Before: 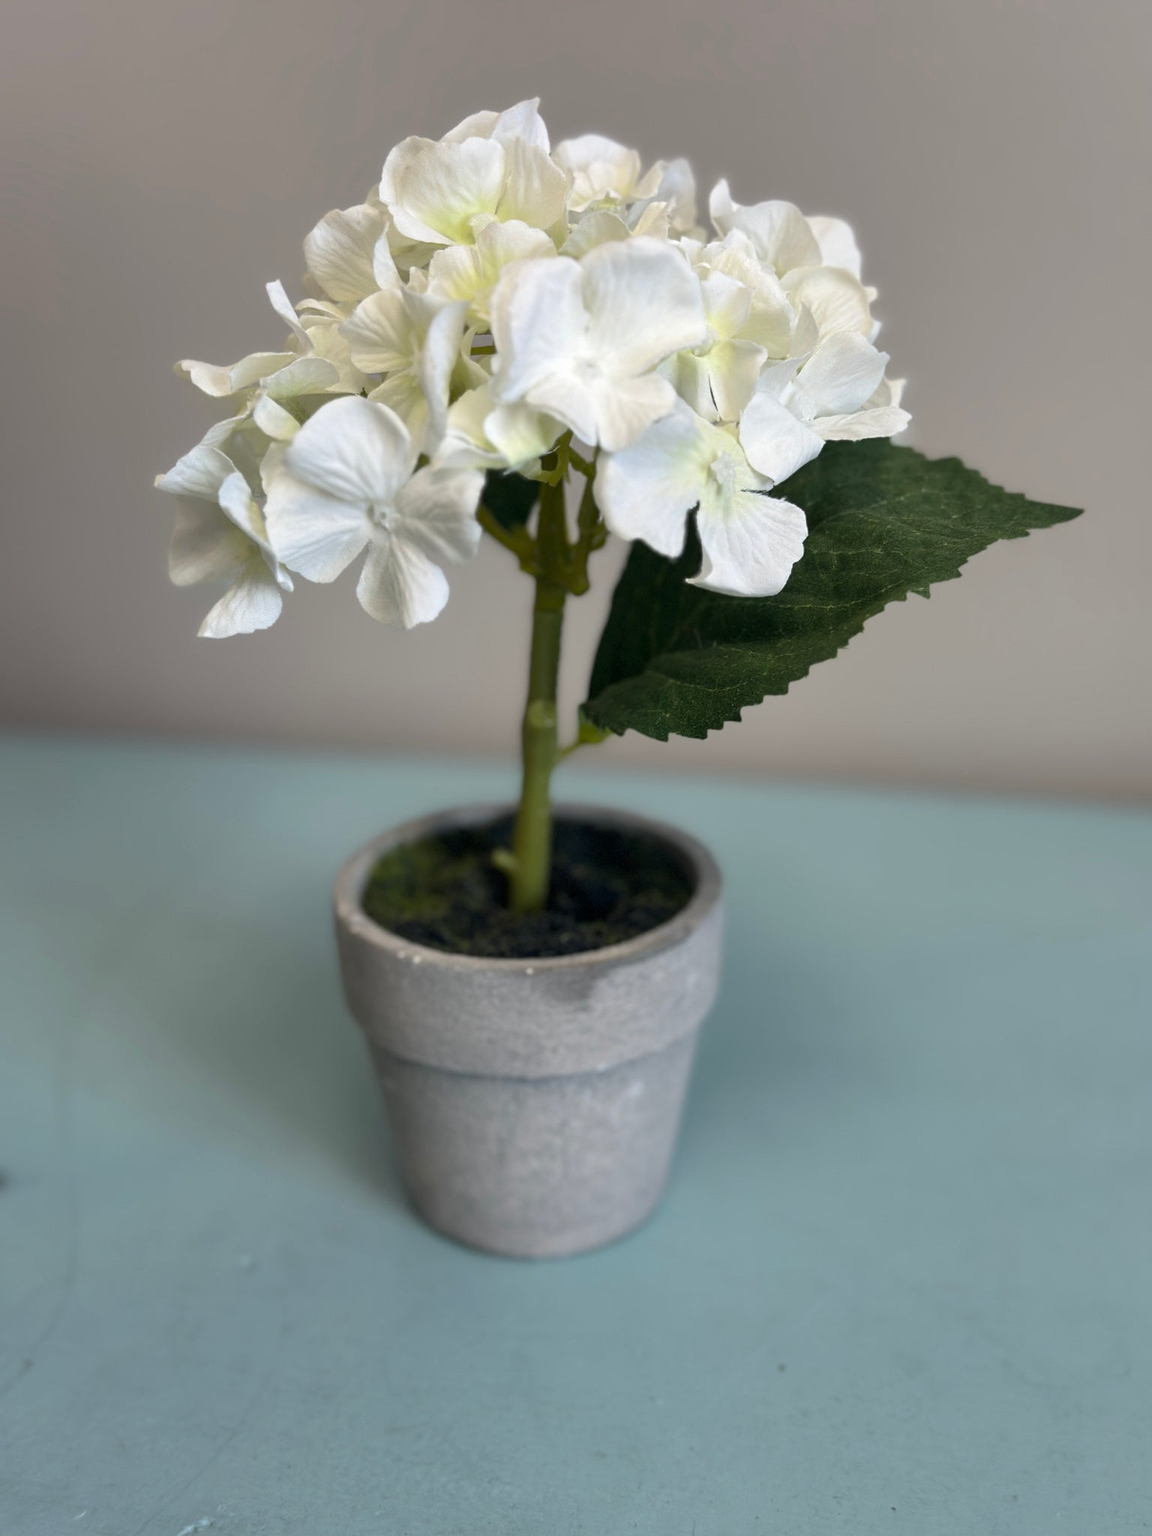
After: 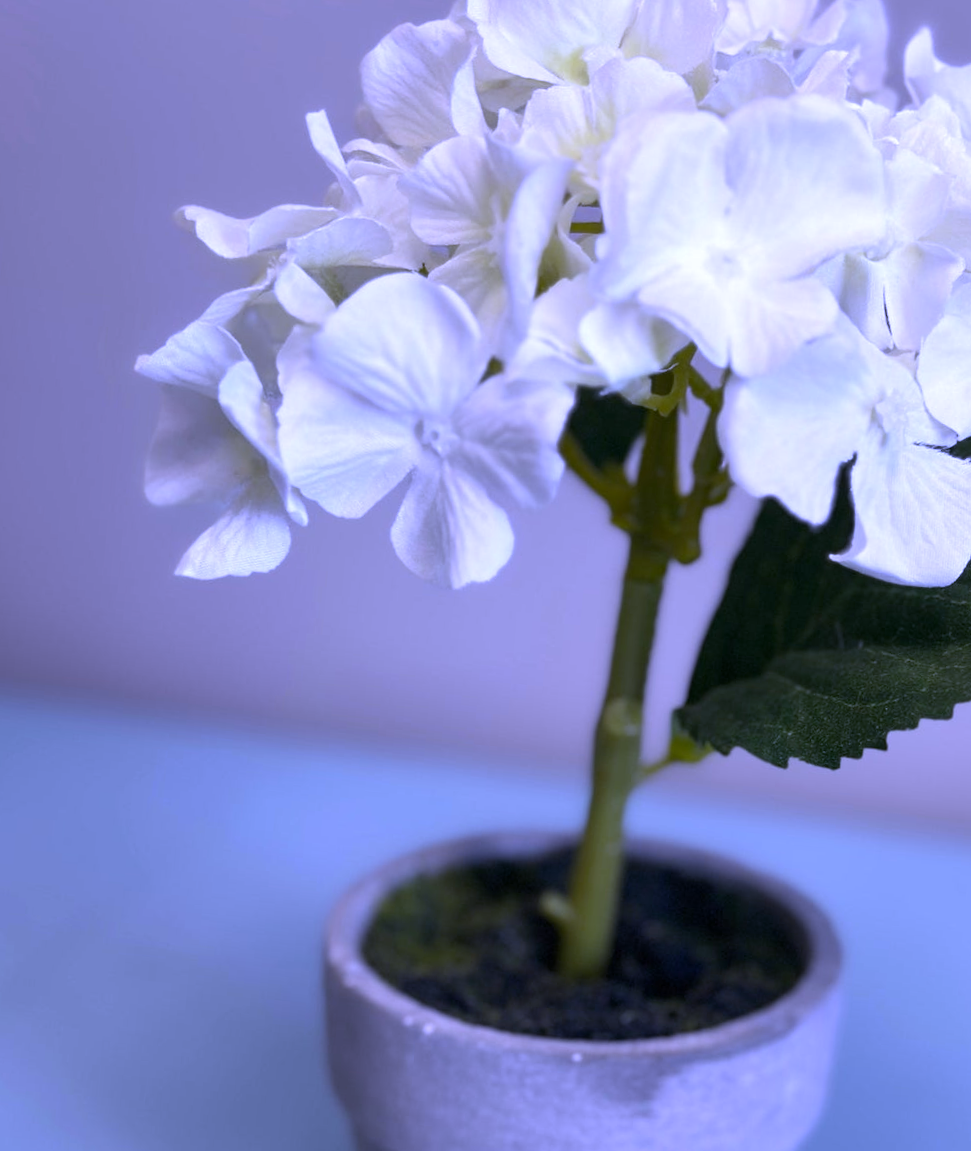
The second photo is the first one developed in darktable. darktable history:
crop and rotate: angle -4.99°, left 2.122%, top 6.945%, right 27.566%, bottom 30.519%
white balance: red 0.98, blue 1.61
